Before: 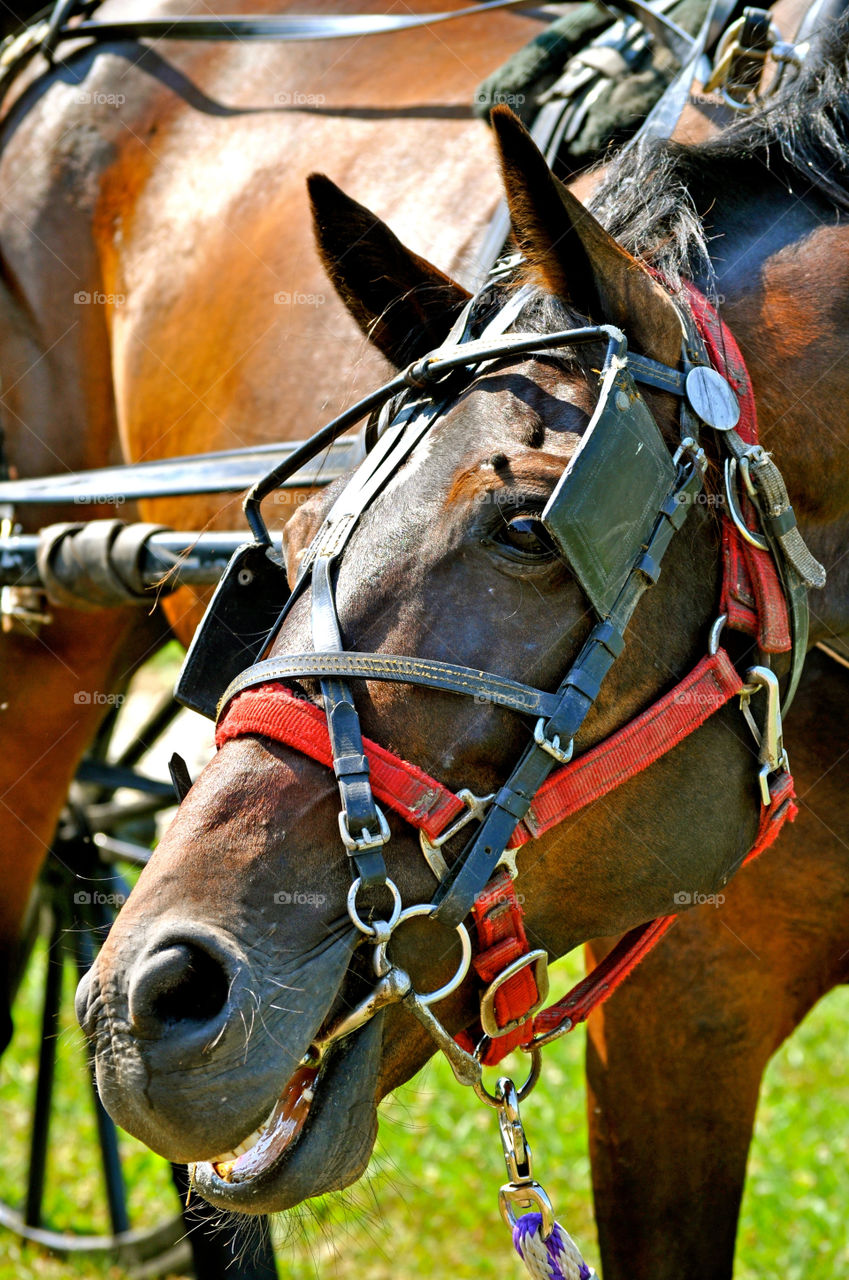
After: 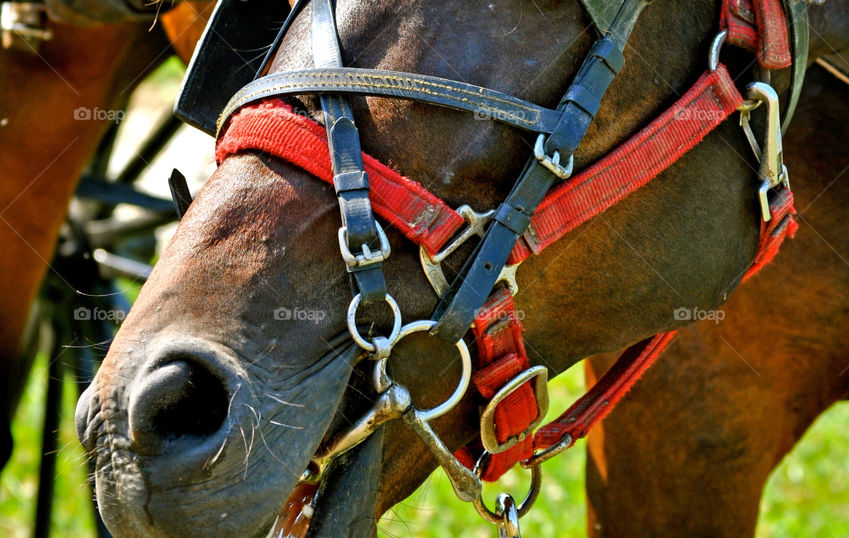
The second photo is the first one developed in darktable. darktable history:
crop: top 45.652%, bottom 12.283%
